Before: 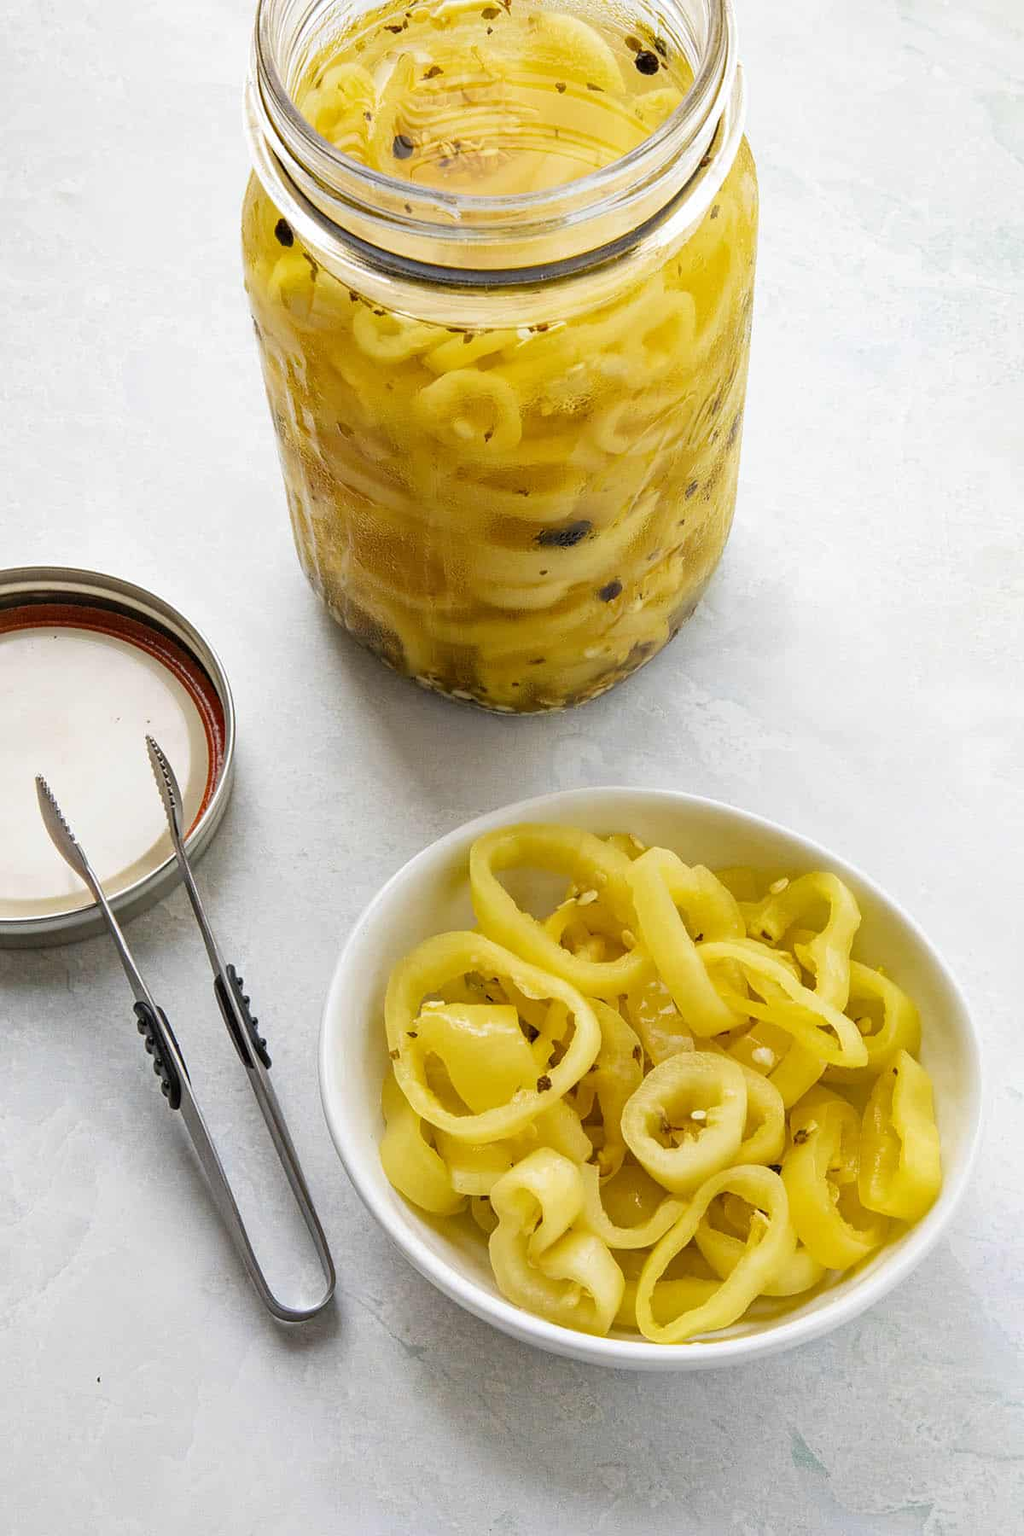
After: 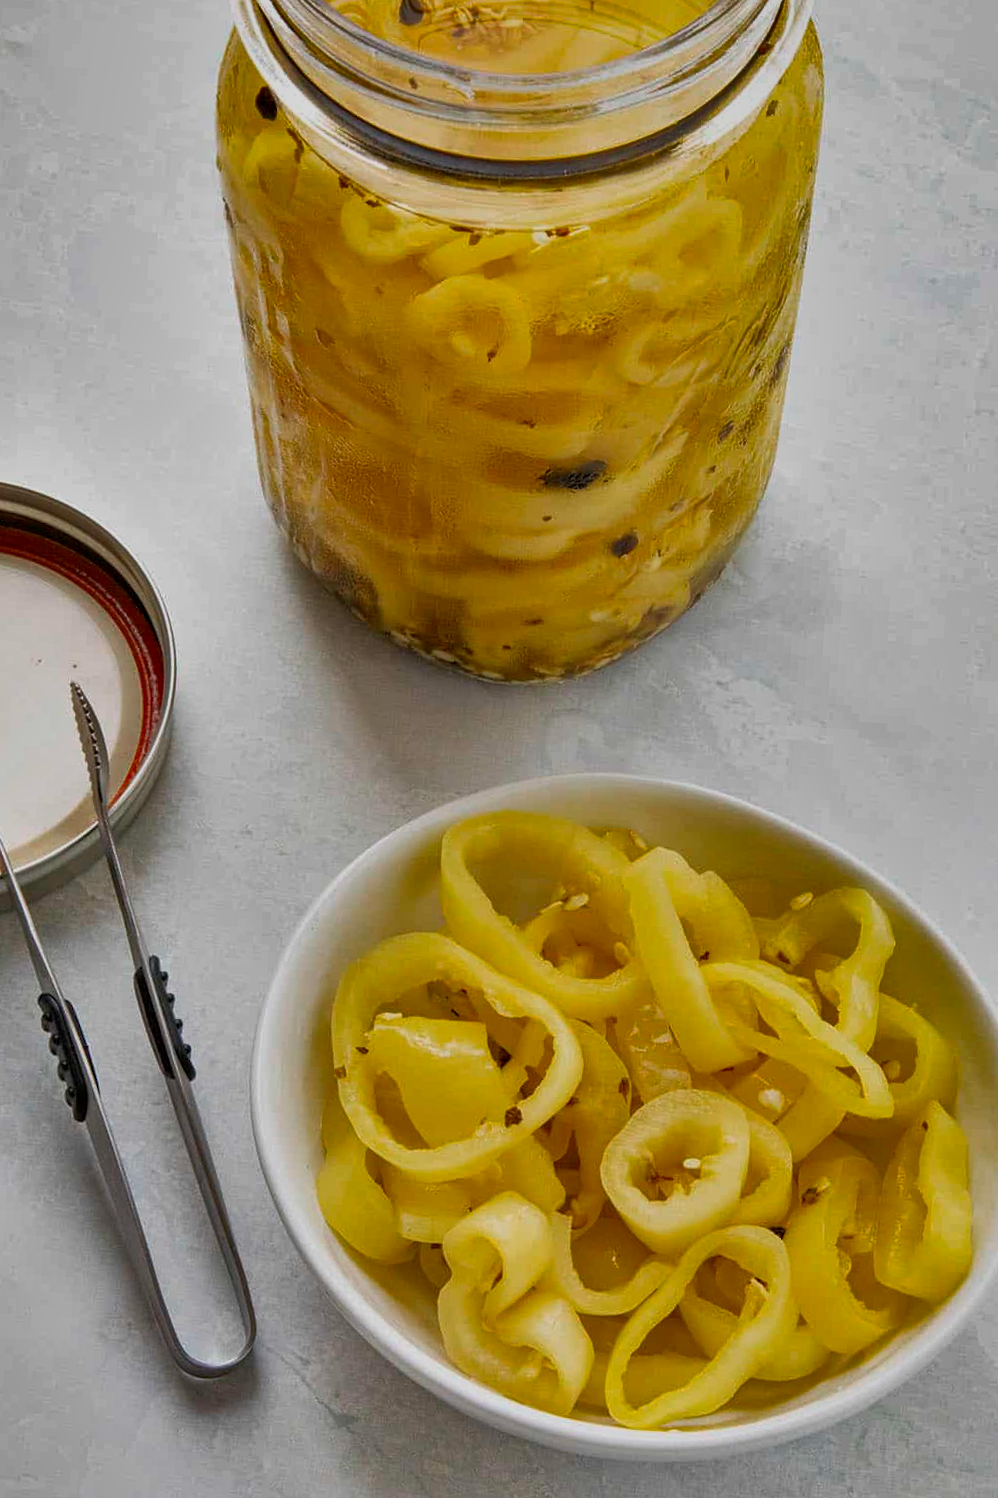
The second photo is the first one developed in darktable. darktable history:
exposure: exposure -0.271 EV, compensate exposure bias true, compensate highlight preservation false
shadows and highlights: white point adjustment -3.69, highlights -63.4, soften with gaussian
crop and rotate: angle -3.3°, left 5.122%, top 5.161%, right 4.617%, bottom 4.513%
